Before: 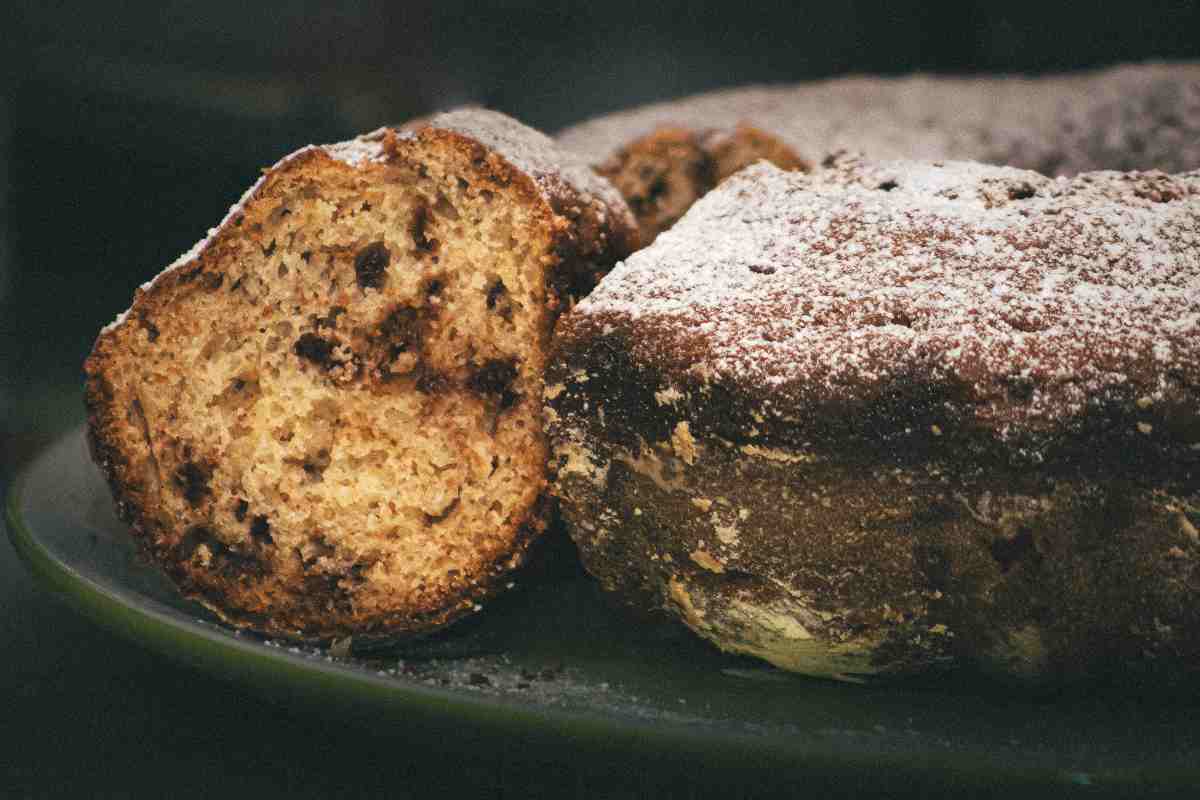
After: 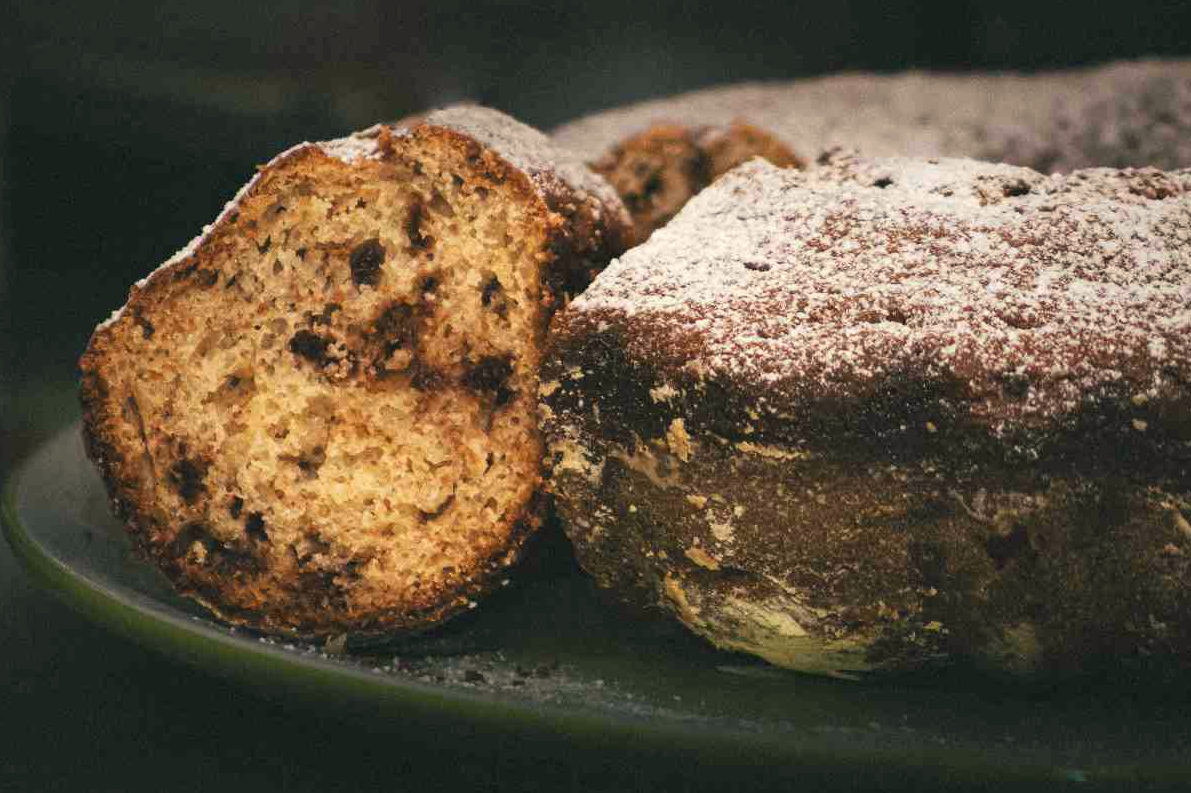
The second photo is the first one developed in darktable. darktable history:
color calibration: x 0.334, y 0.349, temperature 5426 K
crop: left 0.434%, top 0.485%, right 0.244%, bottom 0.386%
